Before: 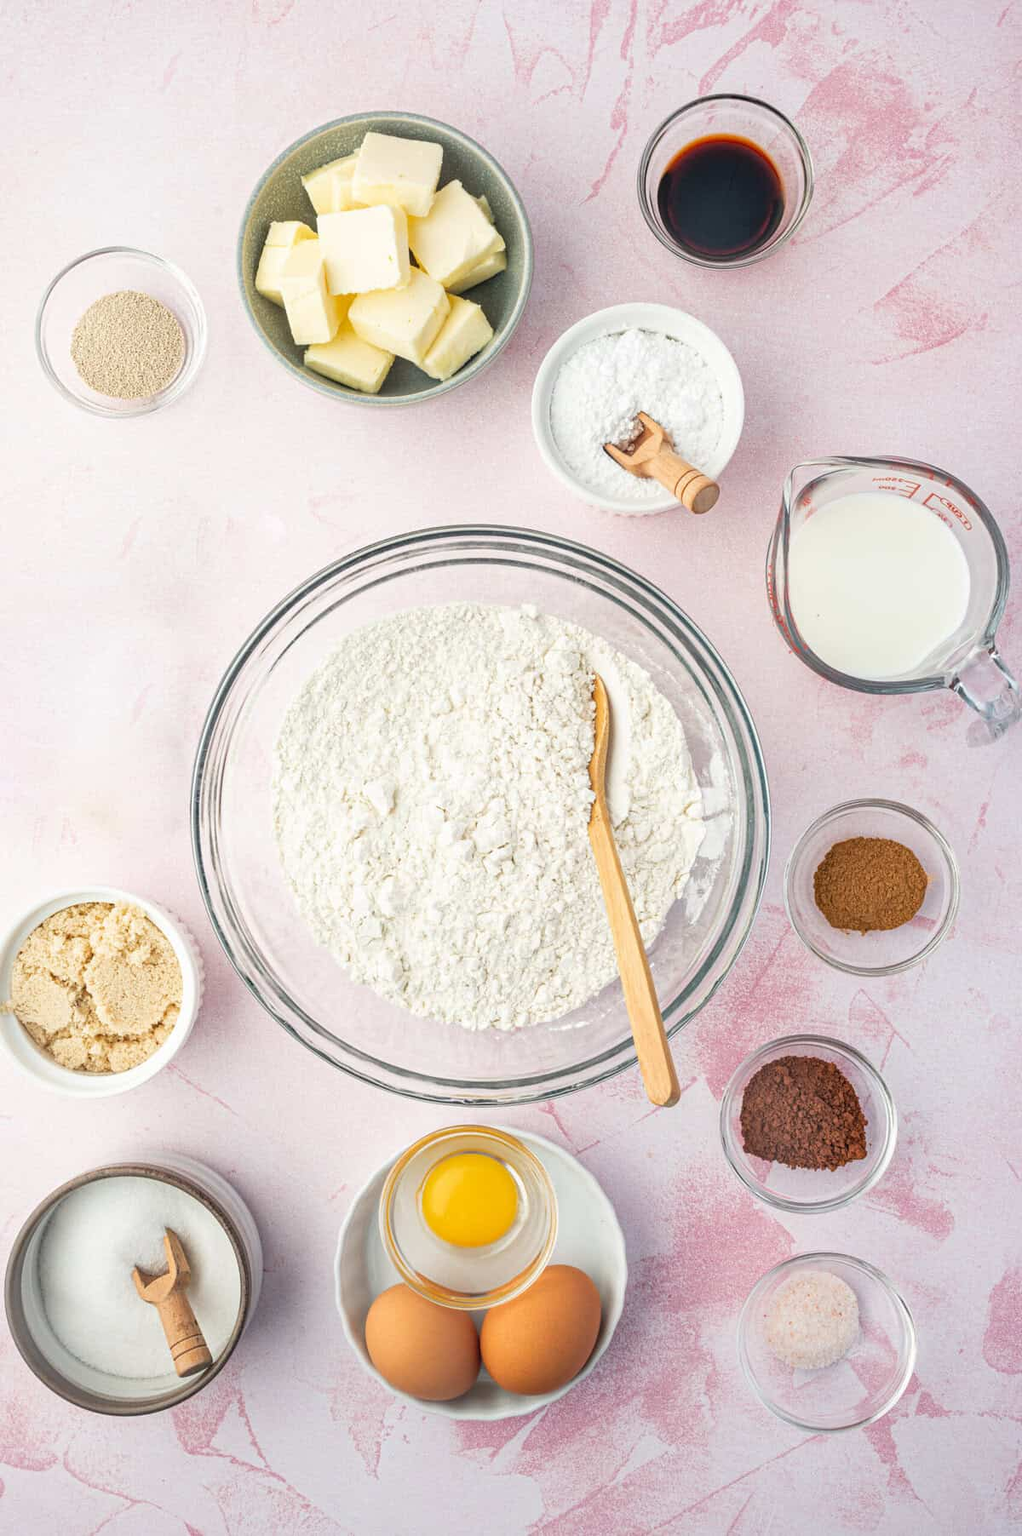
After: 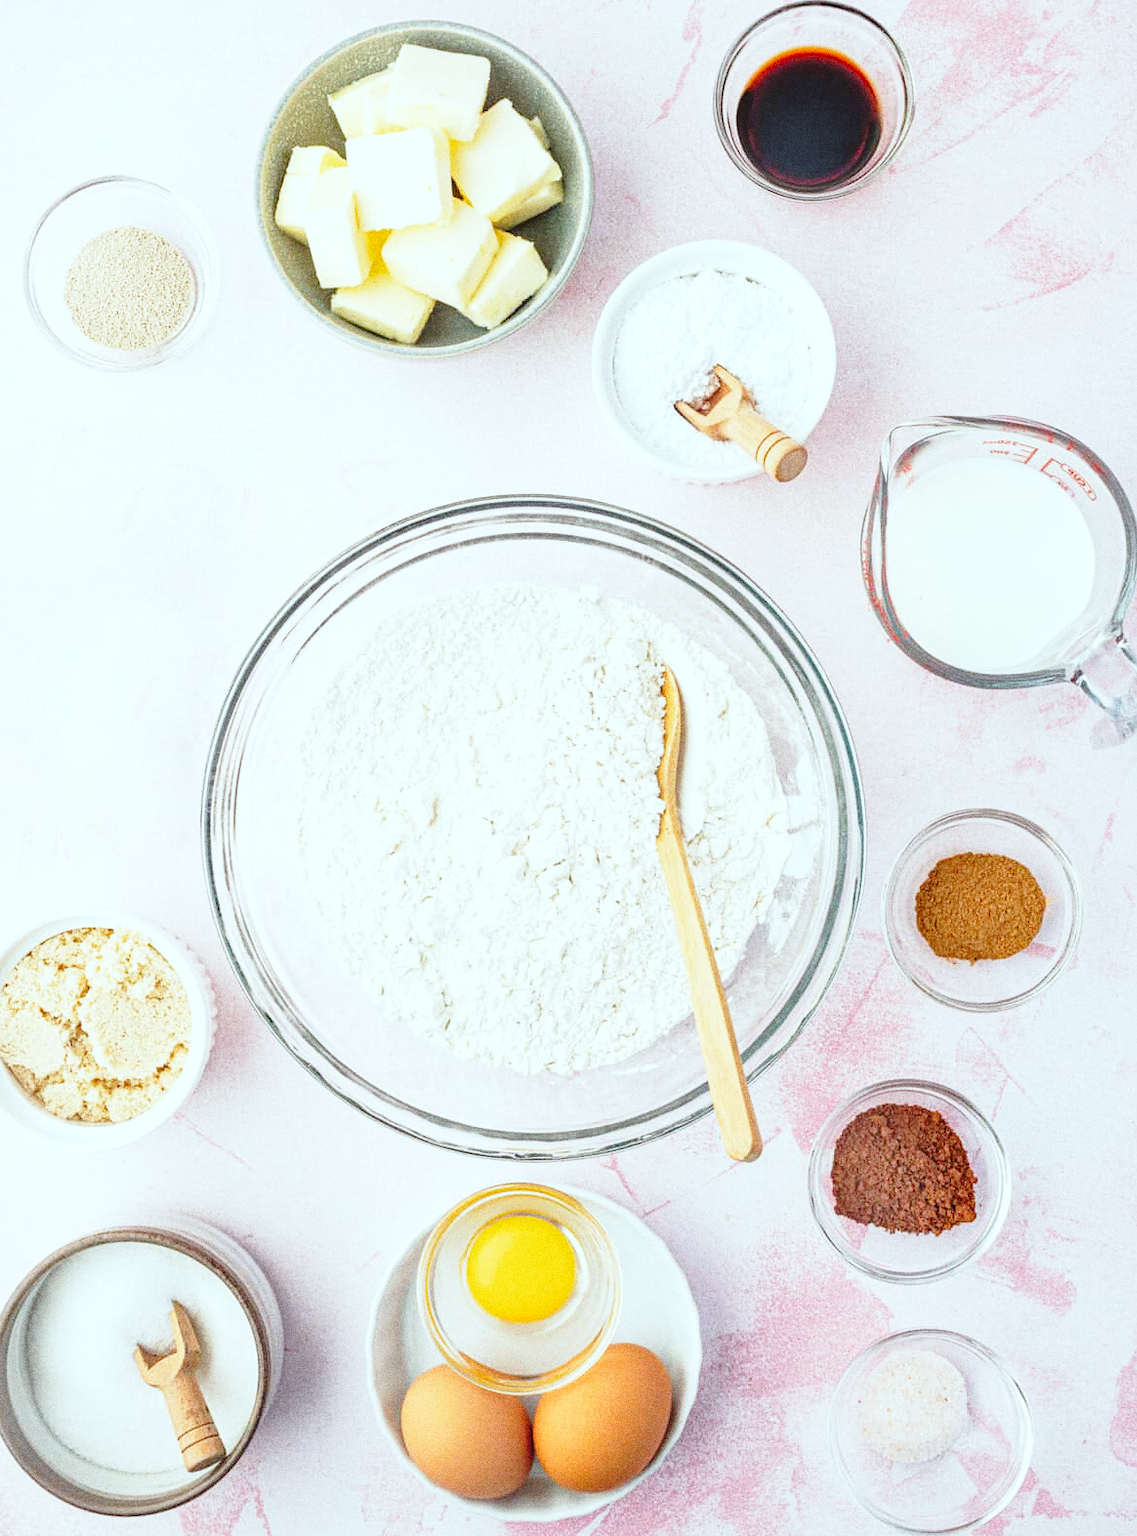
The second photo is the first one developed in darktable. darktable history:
base curve: curves: ch0 [(0, 0) (0.028, 0.03) (0.121, 0.232) (0.46, 0.748) (0.859, 0.968) (1, 1)], preserve colors none
shadows and highlights: shadows 25, highlights -25
color correction: highlights a* -4.98, highlights b* -3.76, shadows a* 3.83, shadows b* 4.08
tone equalizer: on, module defaults
crop: left 1.507%, top 6.147%, right 1.379%, bottom 6.637%
grain: coarseness 0.09 ISO, strength 40%
